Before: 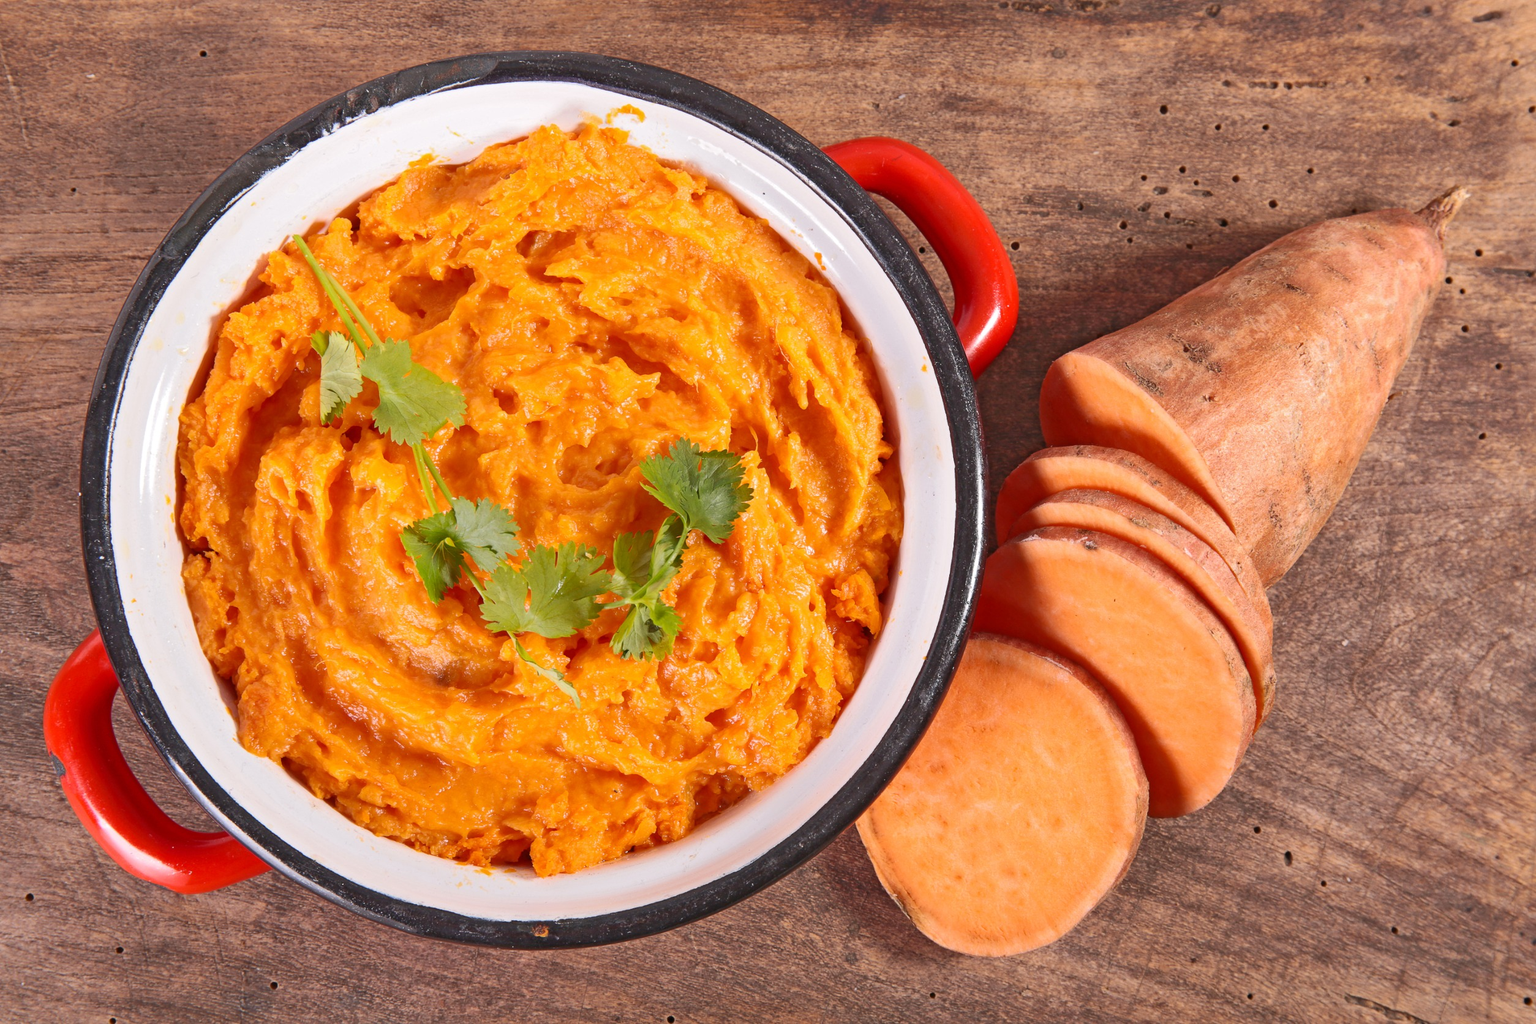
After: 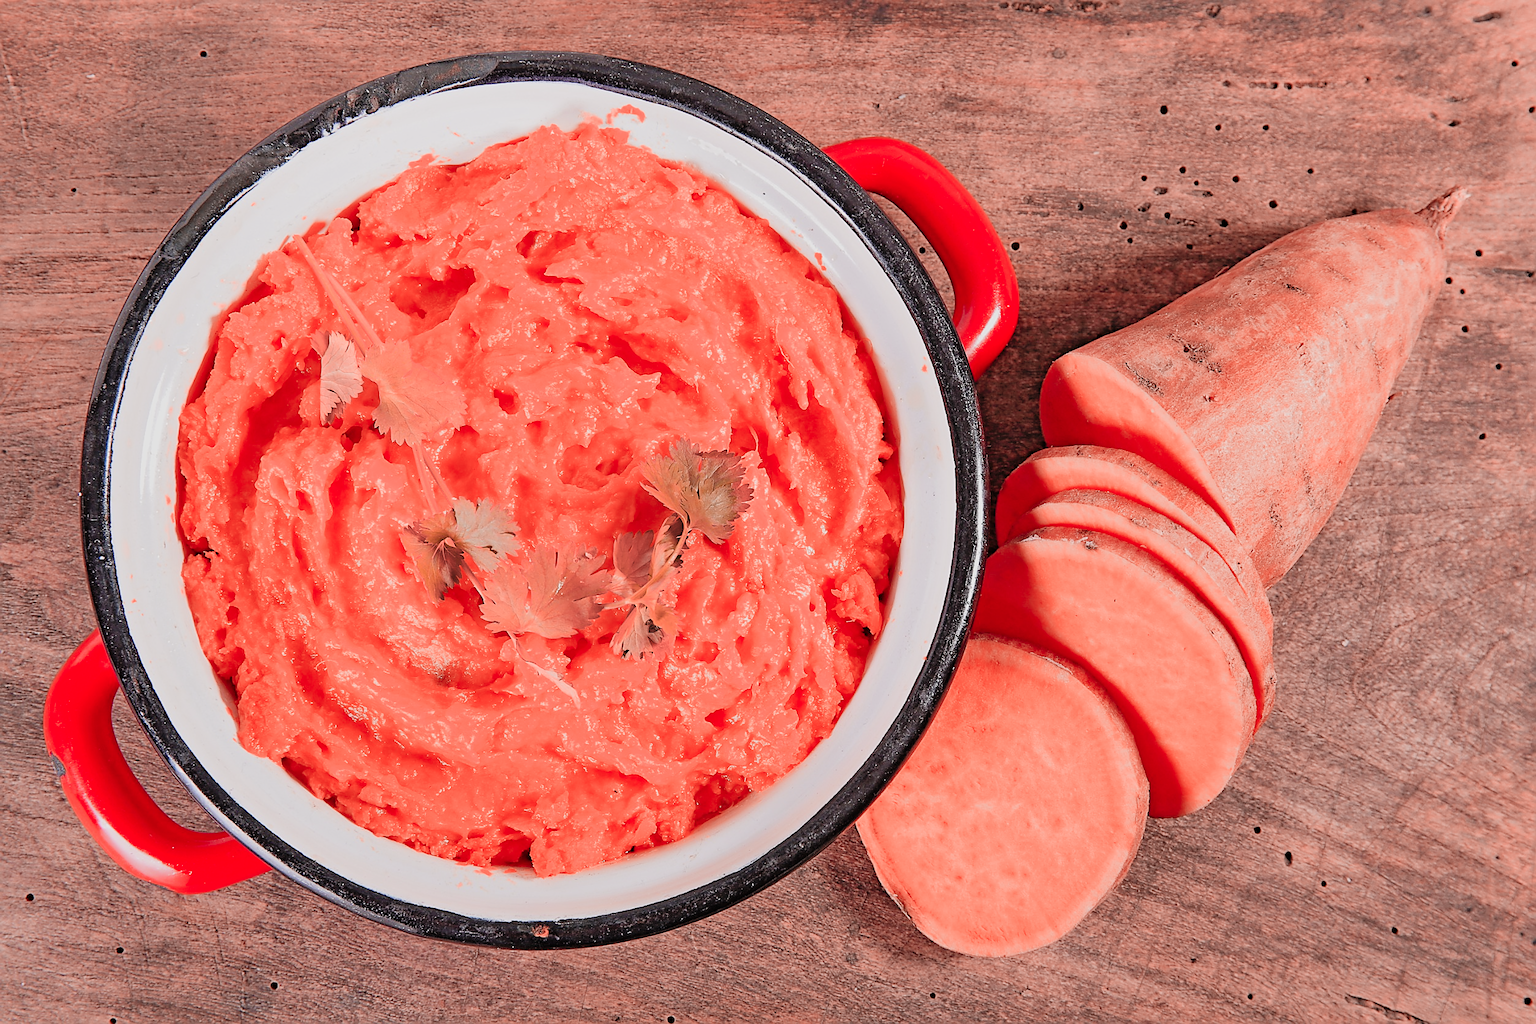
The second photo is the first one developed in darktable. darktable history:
color zones: curves: ch2 [(0, 0.5) (0.084, 0.497) (0.323, 0.335) (0.4, 0.497) (1, 0.5)], process mode strong
sharpen: radius 1.4, amount 1.25, threshold 0.7
tone curve: curves: ch0 [(0, 0) (0.004, 0.008) (0.077, 0.156) (0.169, 0.29) (0.774, 0.774) (1, 1)], color space Lab, linked channels, preserve colors none
filmic rgb: black relative exposure -5 EV, hardness 2.88, contrast 1.3, highlights saturation mix -30%
